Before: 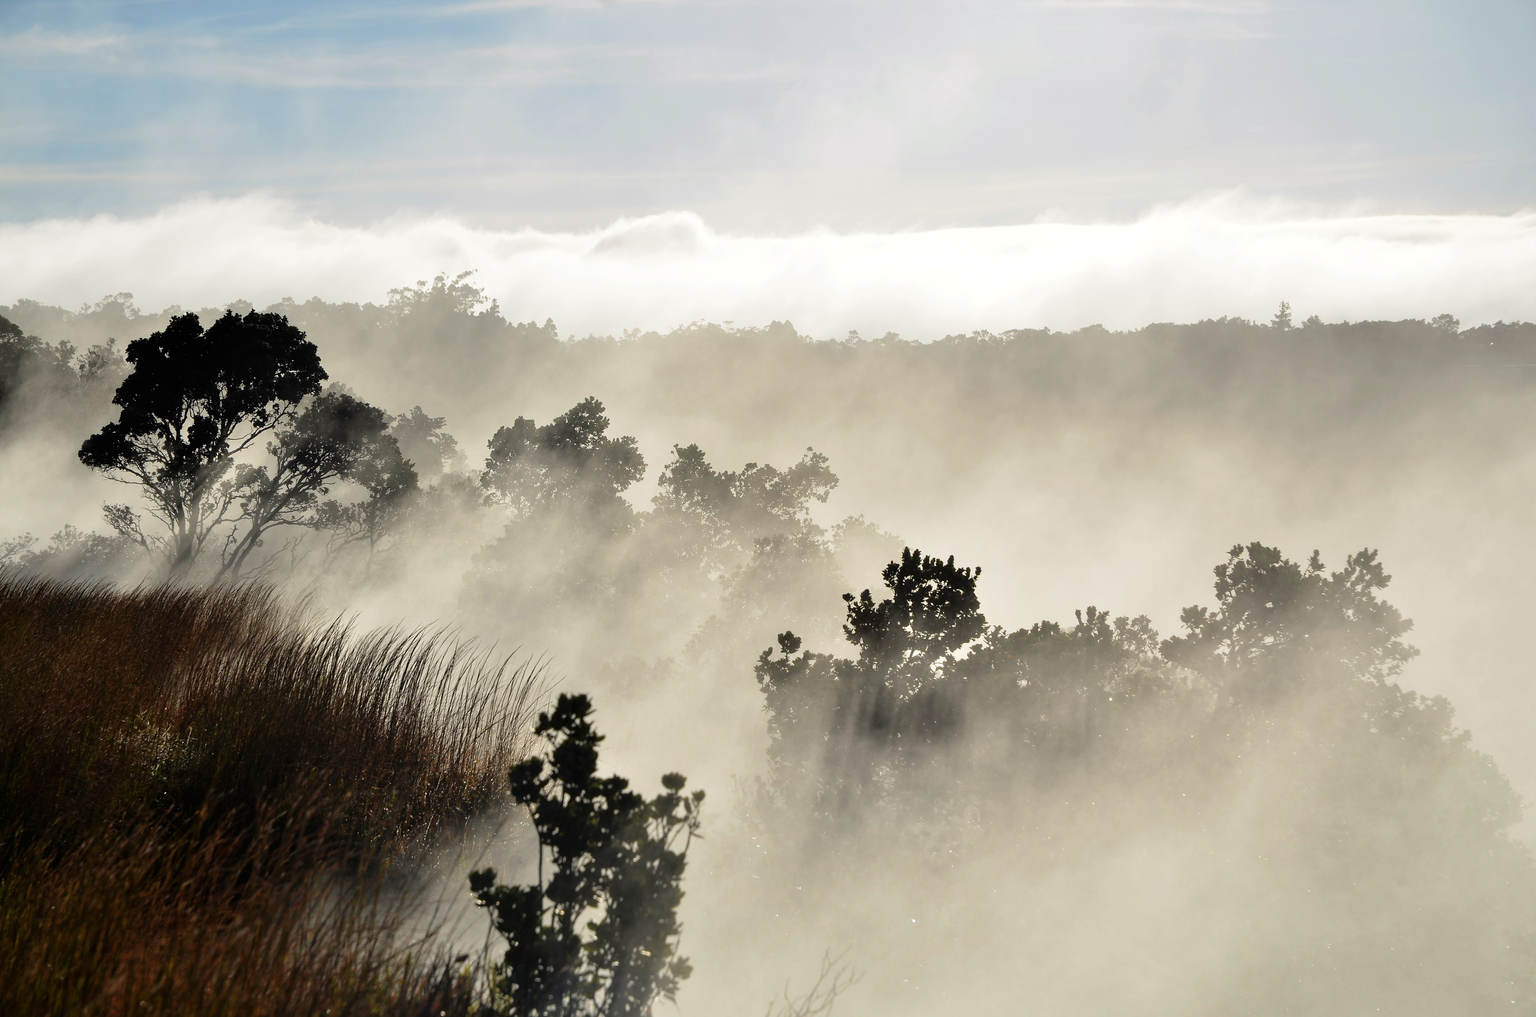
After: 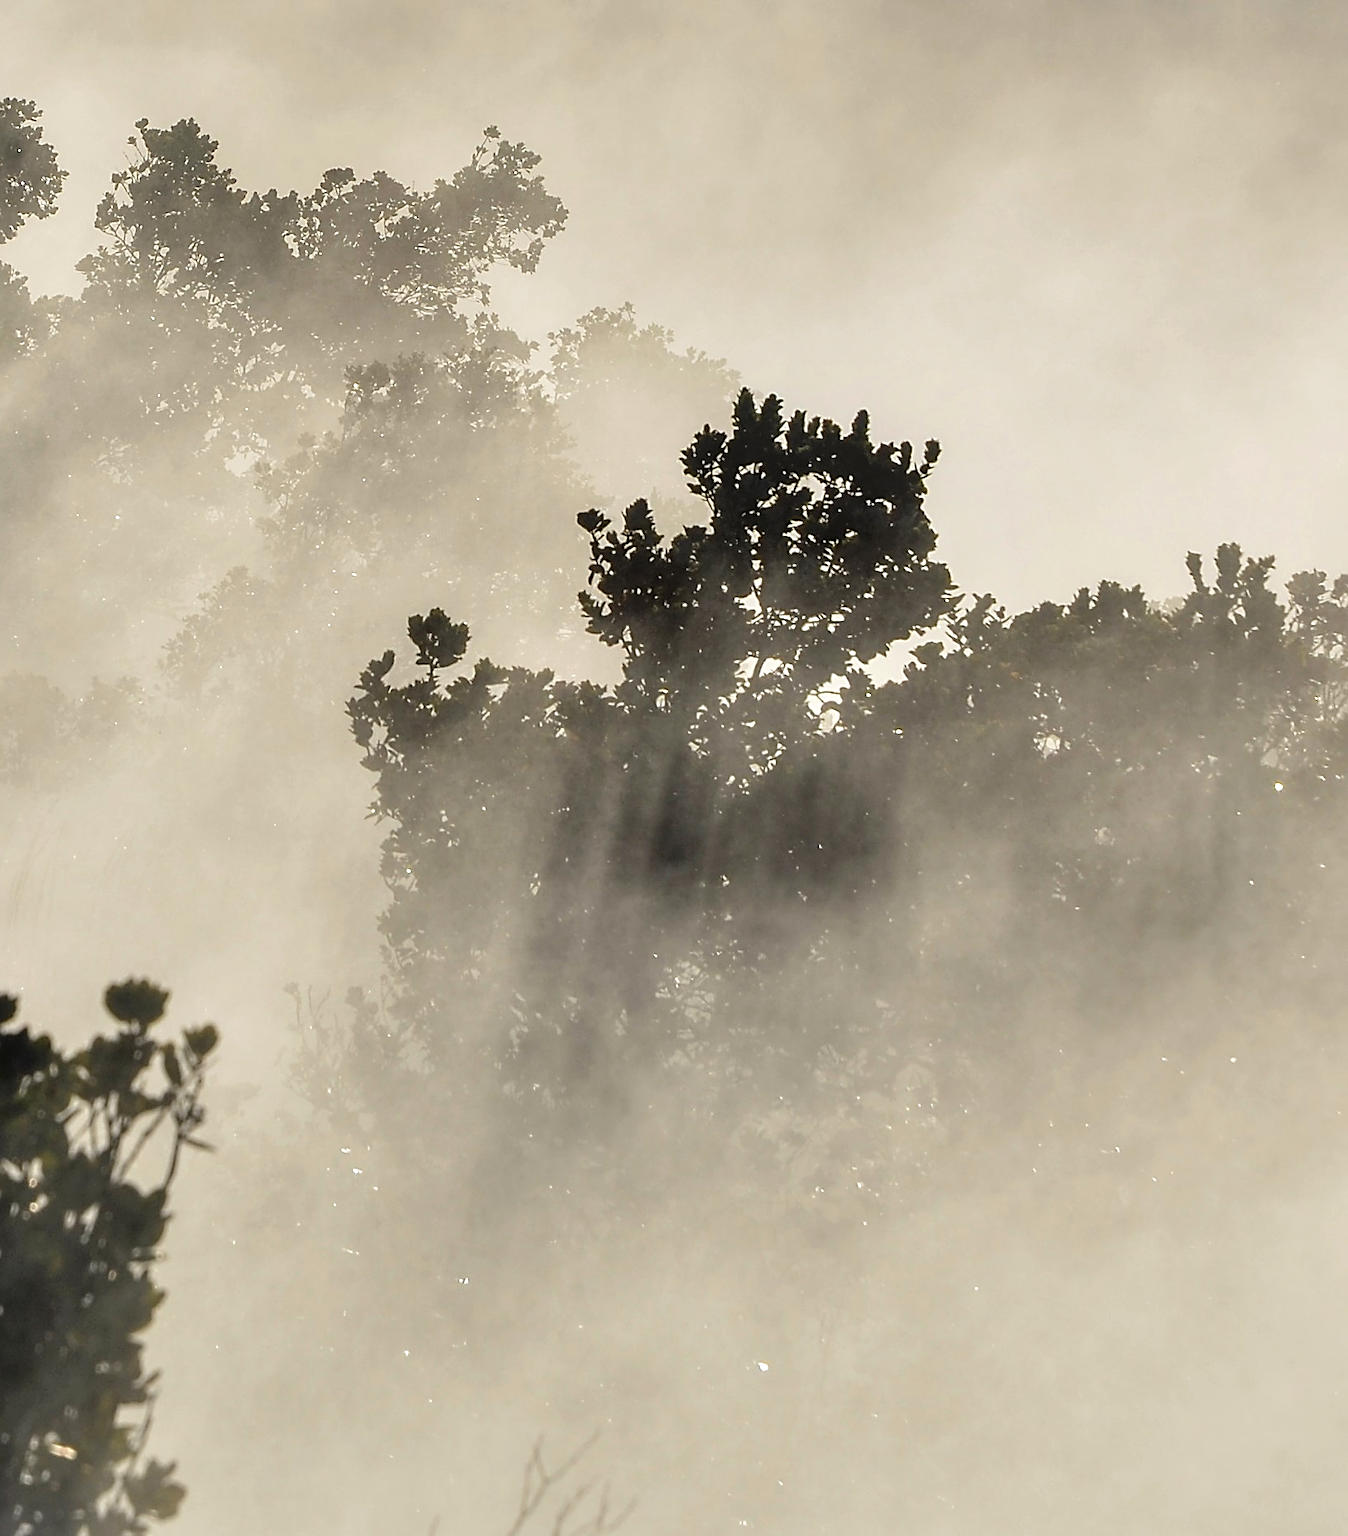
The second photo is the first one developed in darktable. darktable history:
tone equalizer: on, module defaults
crop: left 40.489%, top 39.205%, right 25.929%, bottom 3.051%
sharpen: radius 2.763
color zones: curves: ch1 [(0.309, 0.524) (0.41, 0.329) (0.508, 0.509)]; ch2 [(0.25, 0.457) (0.75, 0.5)]
local contrast: on, module defaults
